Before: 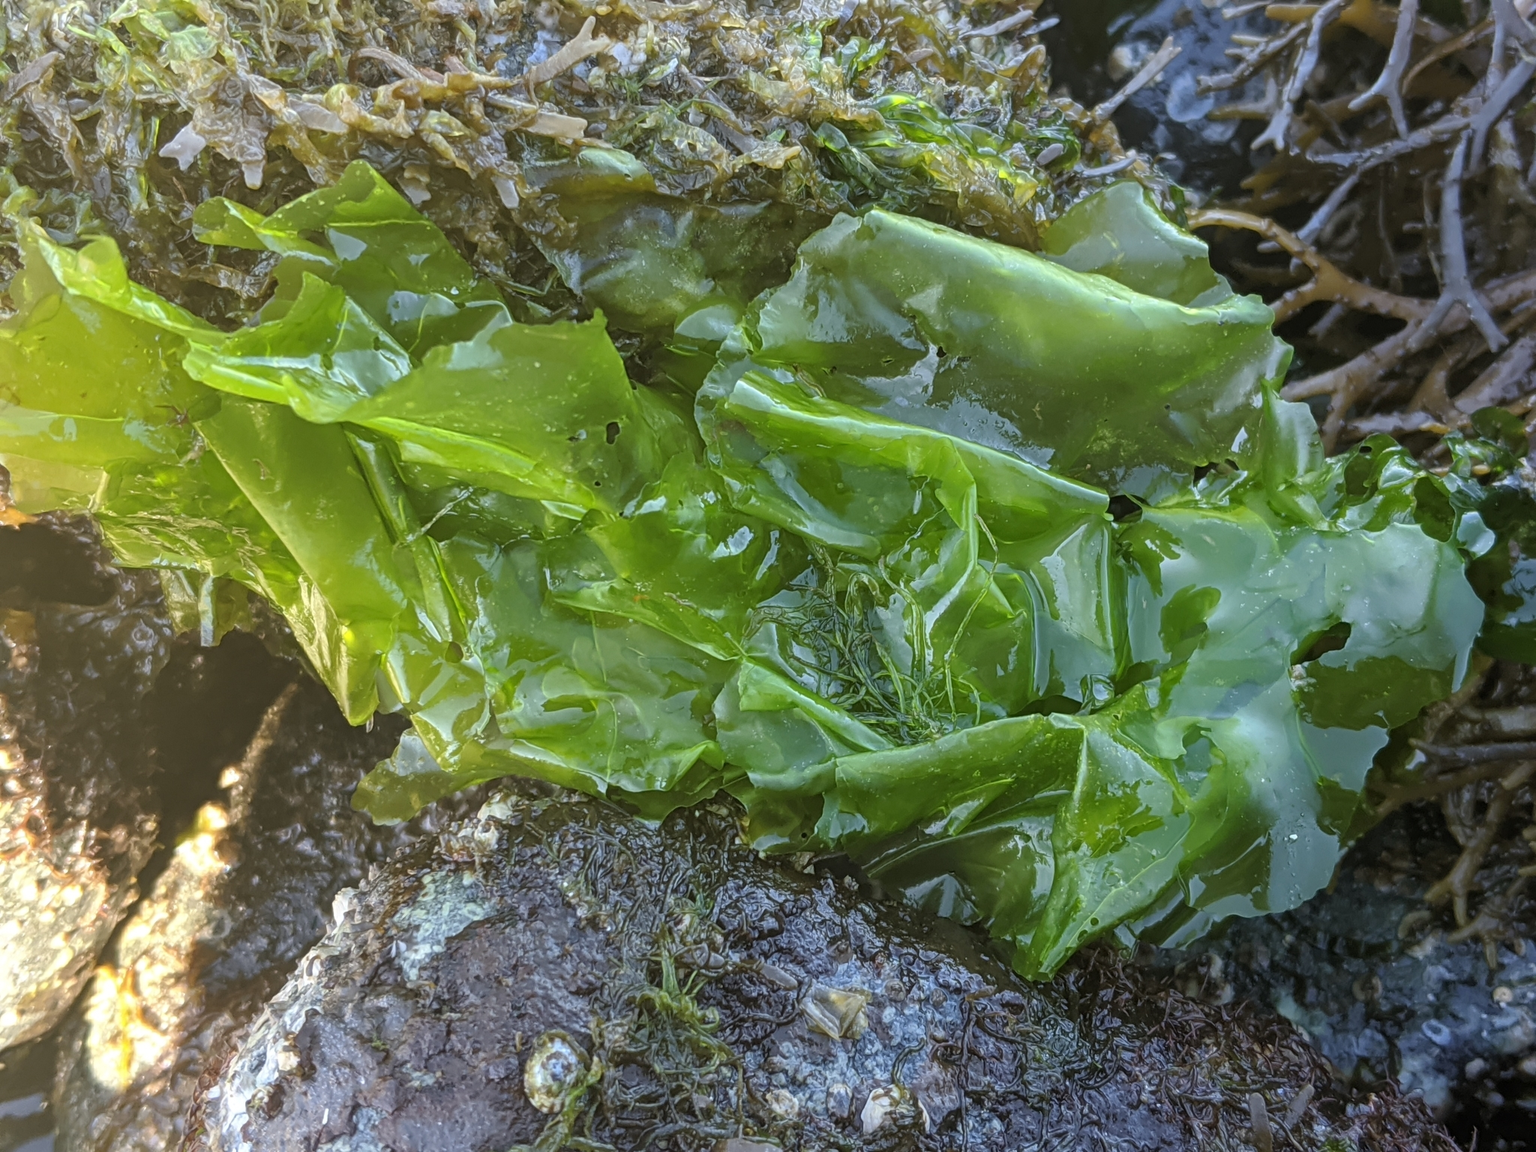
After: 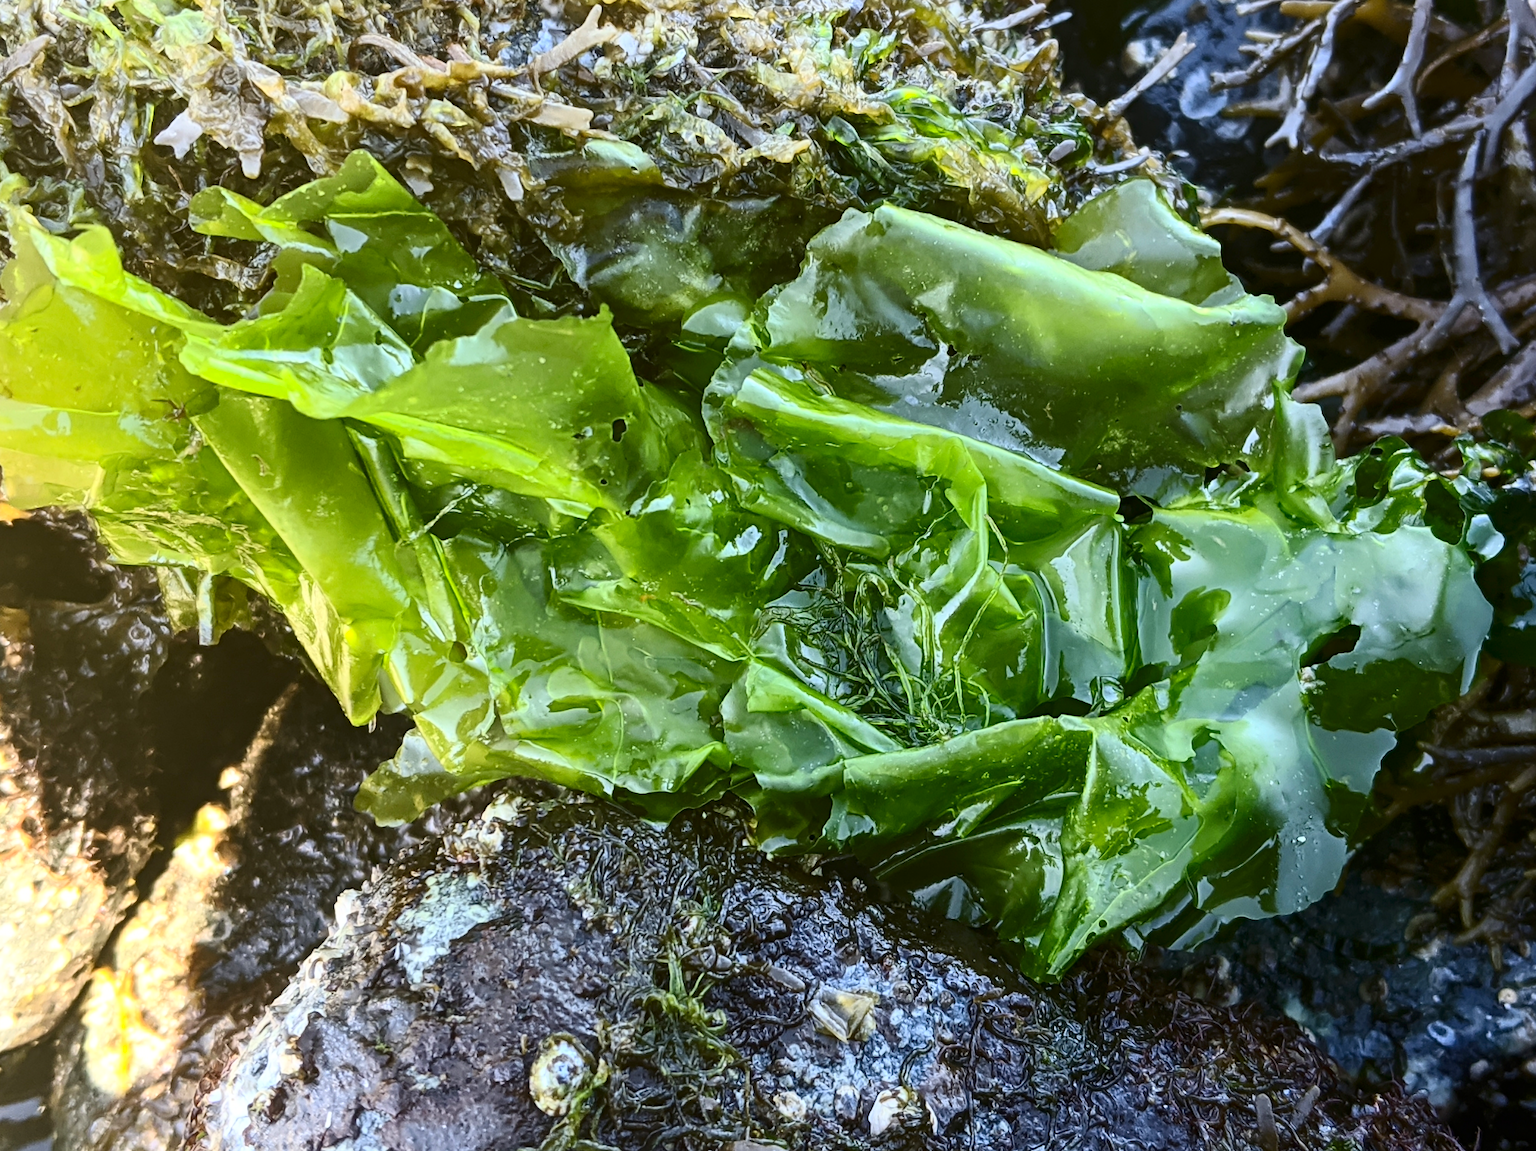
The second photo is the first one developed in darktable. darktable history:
contrast brightness saturation: contrast 0.4, brightness 0.05, saturation 0.25
rotate and perspective: rotation 0.174°, lens shift (vertical) 0.013, lens shift (horizontal) 0.019, shear 0.001, automatic cropping original format, crop left 0.007, crop right 0.991, crop top 0.016, crop bottom 0.997
